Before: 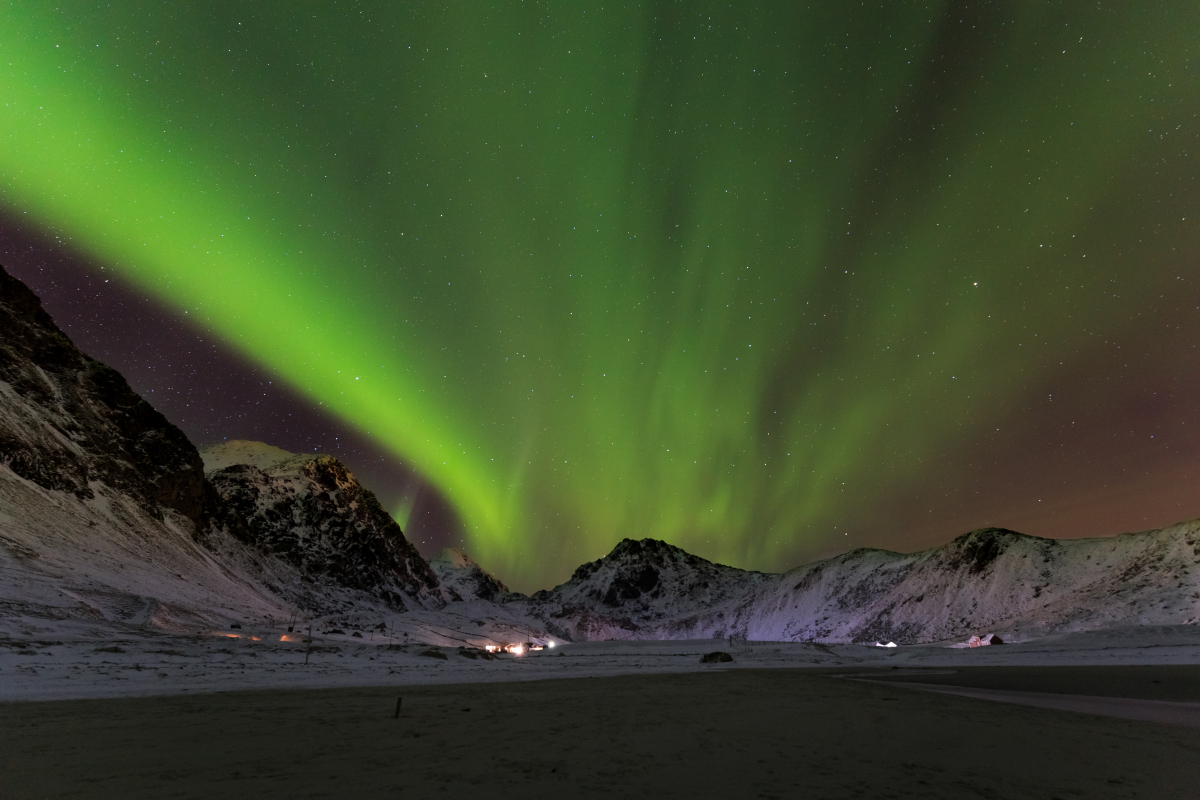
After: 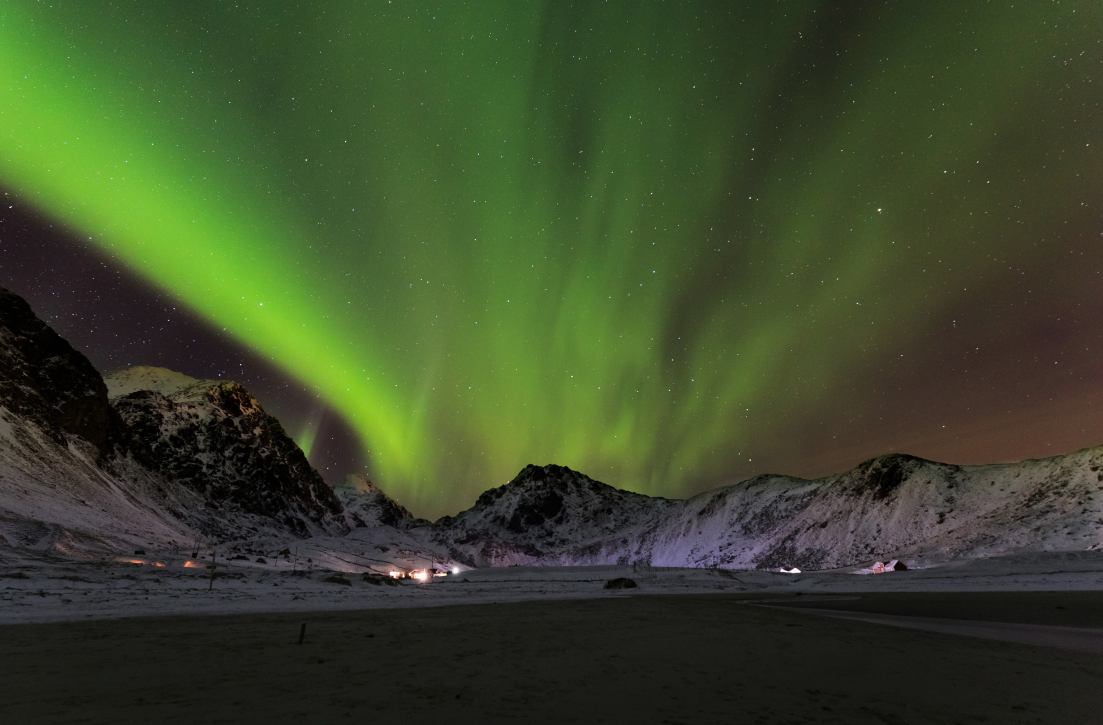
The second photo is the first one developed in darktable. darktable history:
crop and rotate: left 8.074%, top 9.357%
tone curve: curves: ch0 [(0, 0.003) (0.056, 0.041) (0.211, 0.187) (0.482, 0.519) (0.836, 0.864) (0.997, 0.984)]; ch1 [(0, 0) (0.276, 0.206) (0.393, 0.364) (0.482, 0.471) (0.506, 0.5) (0.523, 0.523) (0.572, 0.604) (0.635, 0.665) (0.695, 0.759) (1, 1)]; ch2 [(0, 0) (0.438, 0.456) (0.473, 0.47) (0.503, 0.503) (0.536, 0.527) (0.562, 0.584) (0.612, 0.61) (0.679, 0.72) (1, 1)], color space Lab, linked channels, preserve colors none
